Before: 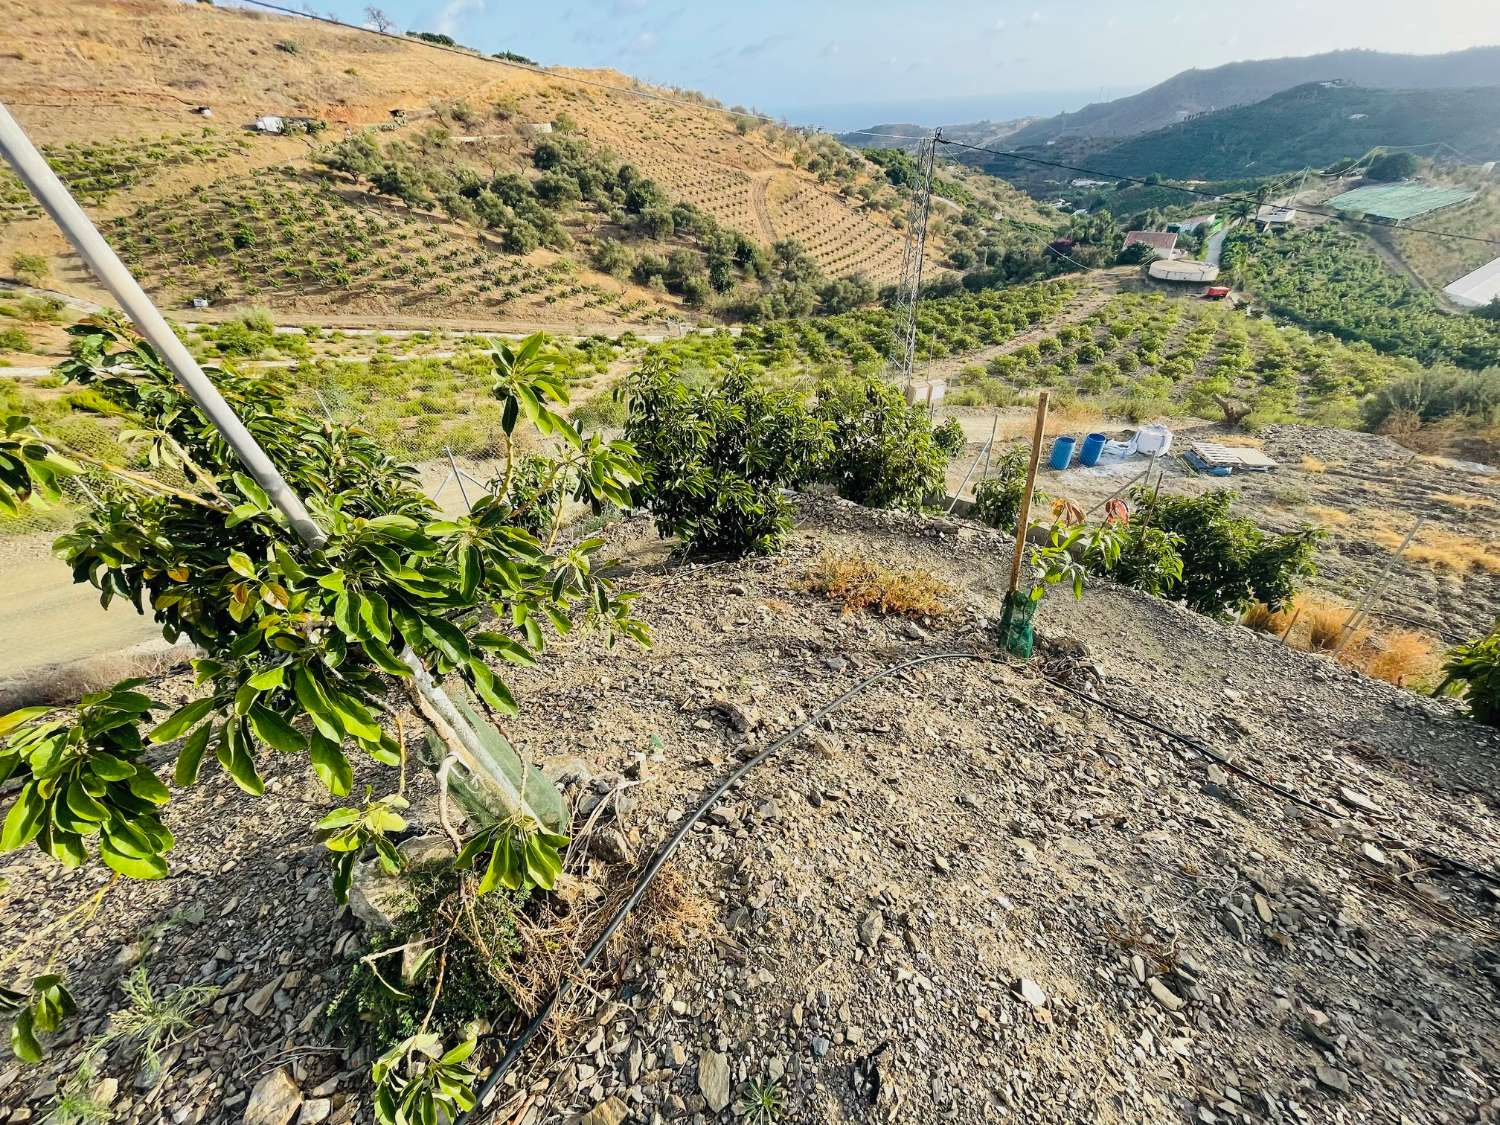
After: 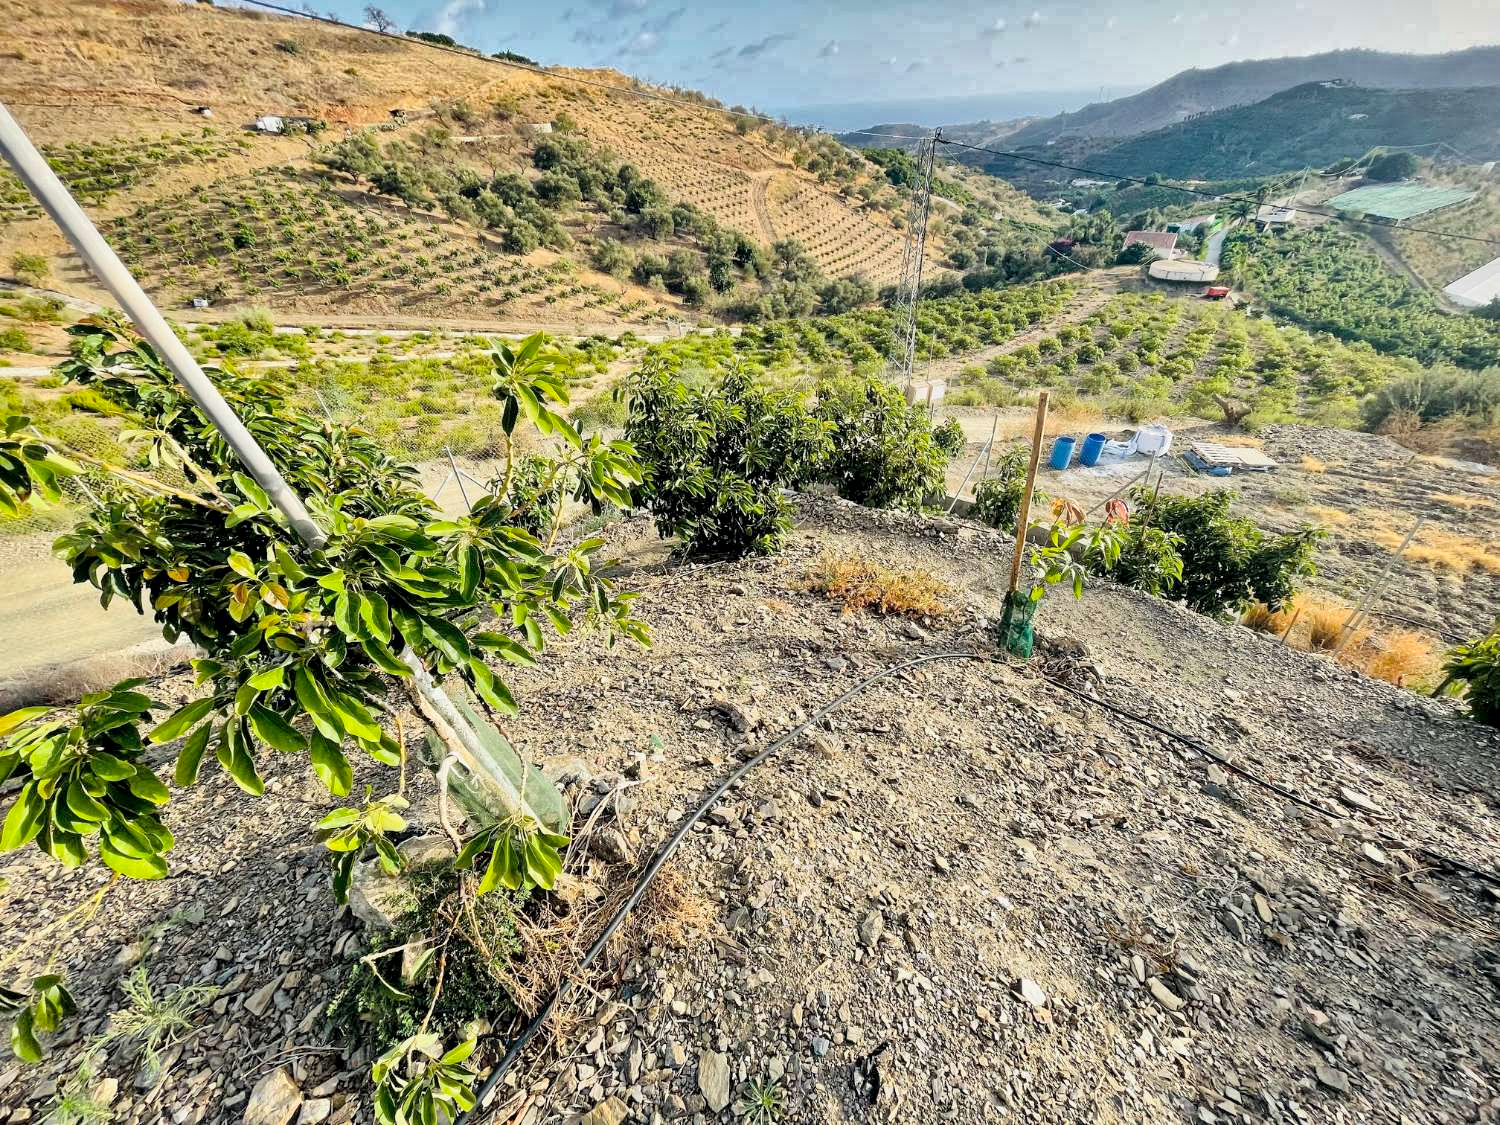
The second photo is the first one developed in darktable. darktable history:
global tonemap: drago (1, 100), detail 1
shadows and highlights: shadows 24.5, highlights -78.15, soften with gaussian
